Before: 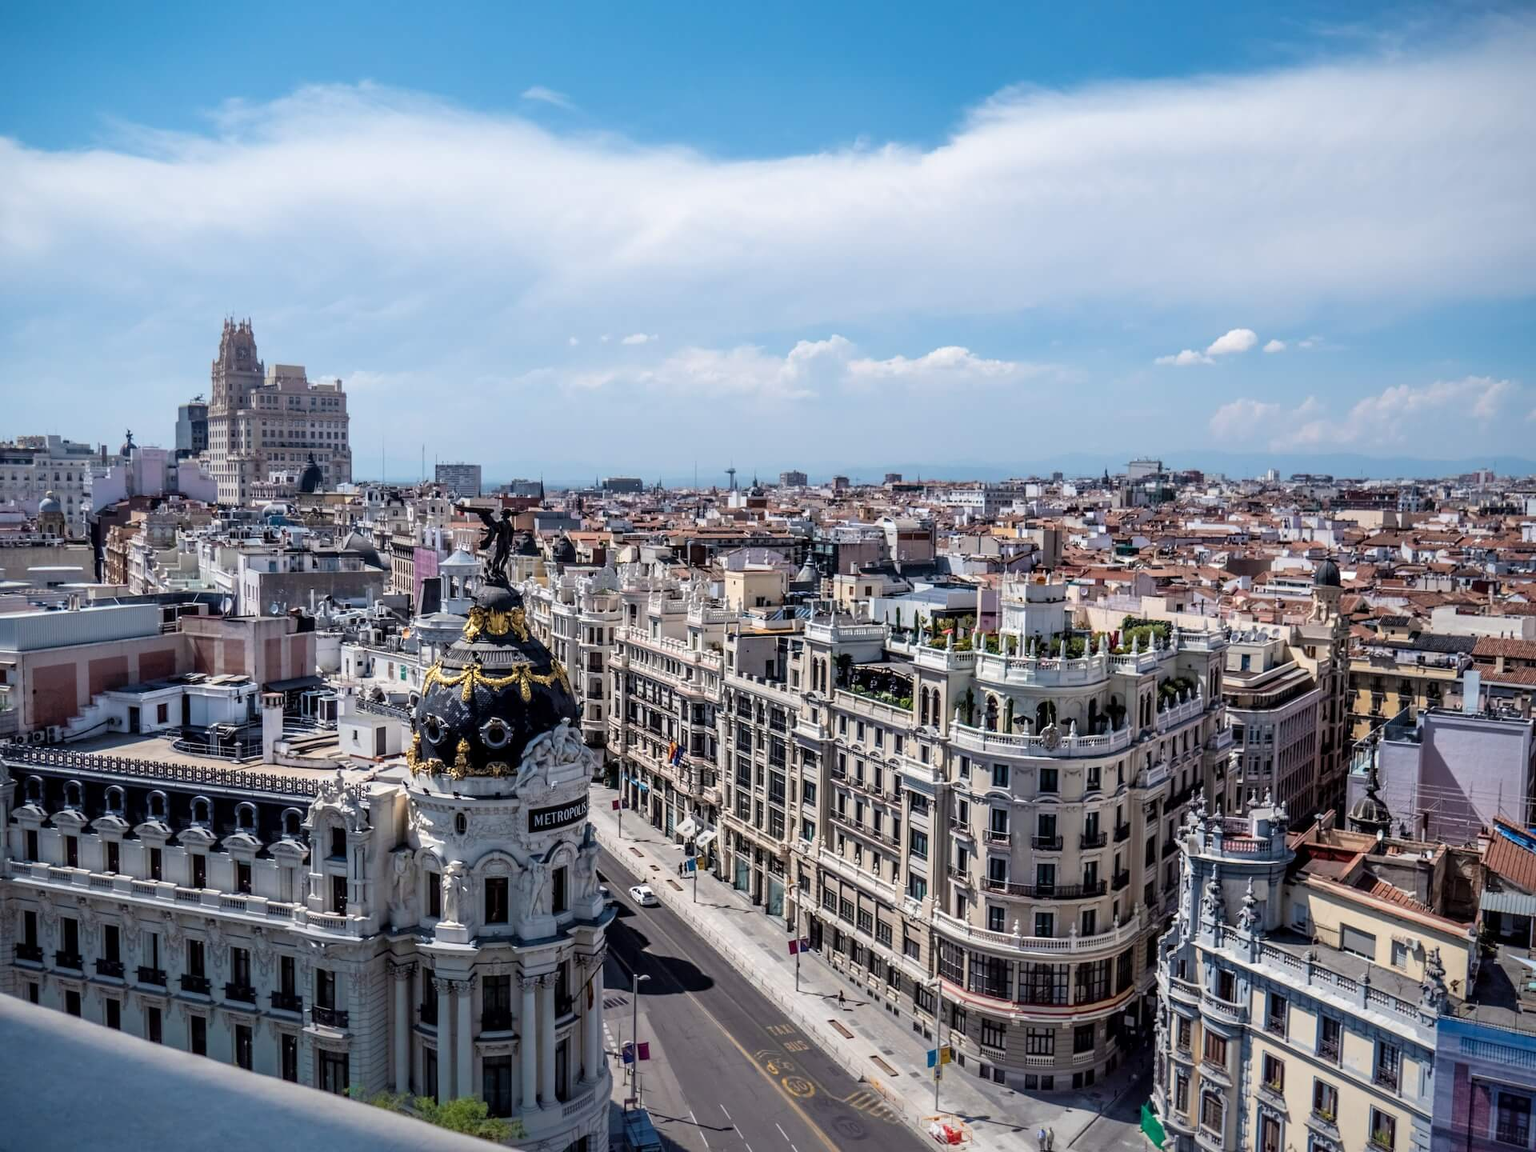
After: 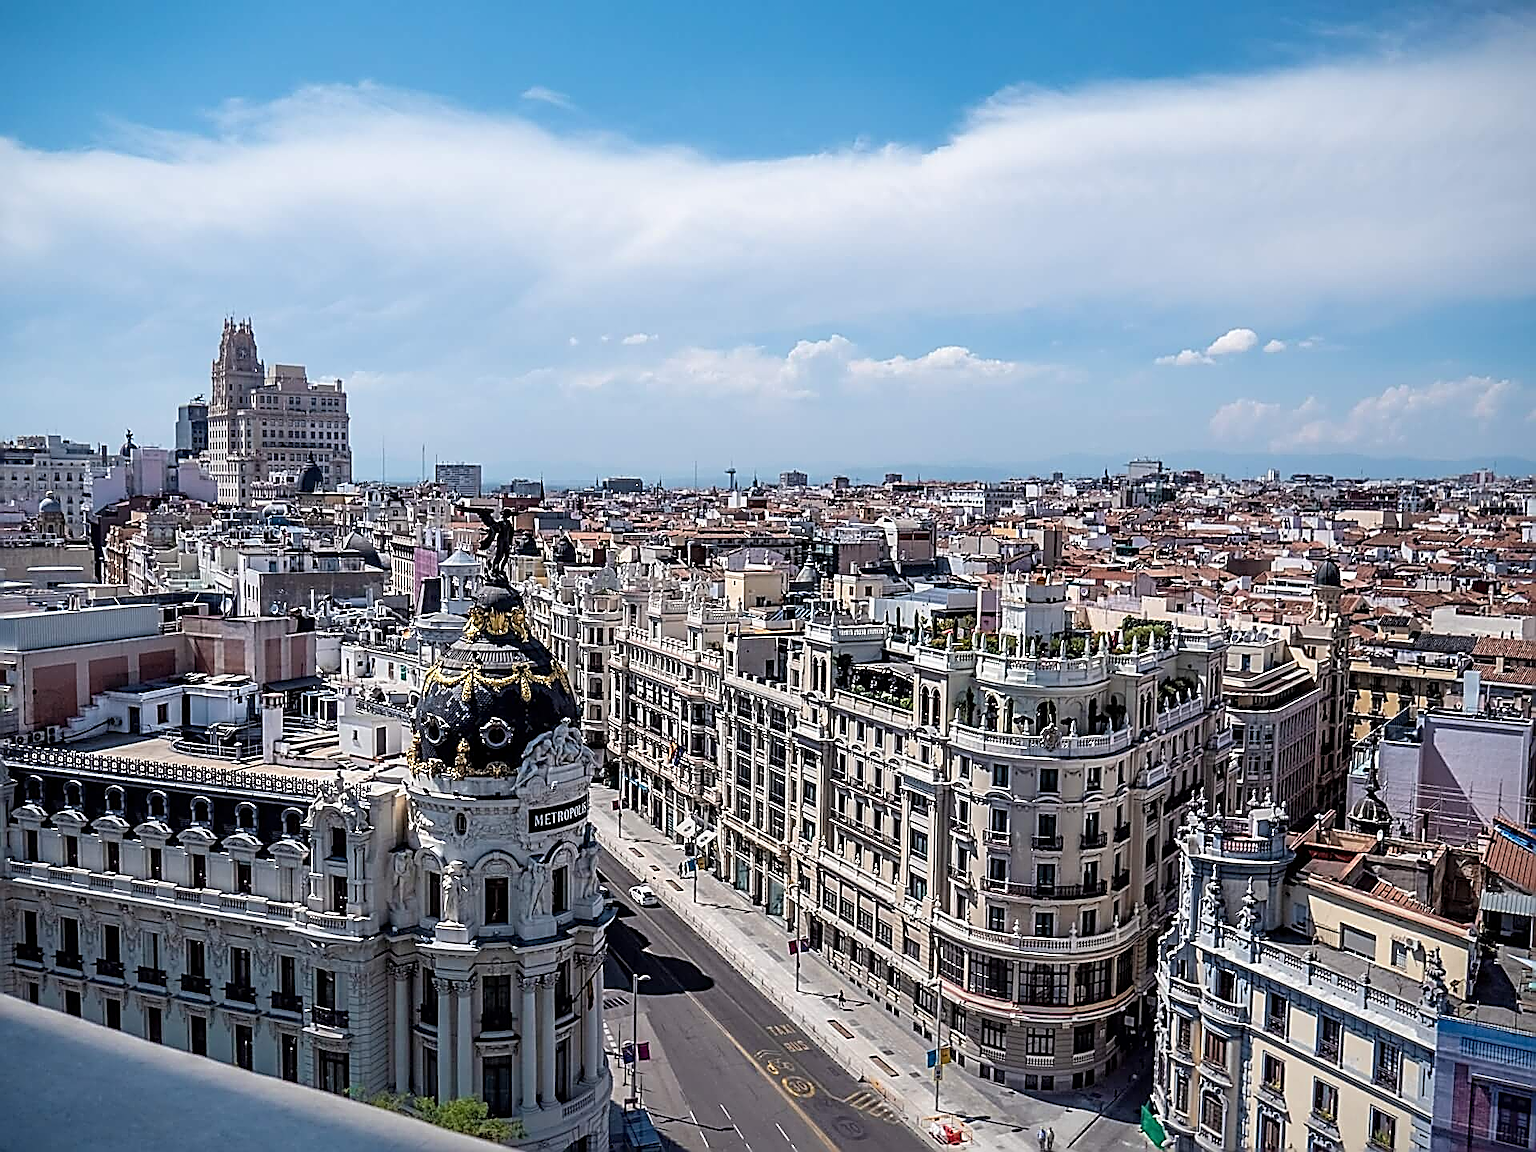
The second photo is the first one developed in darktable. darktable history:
sharpen: amount 1.863
